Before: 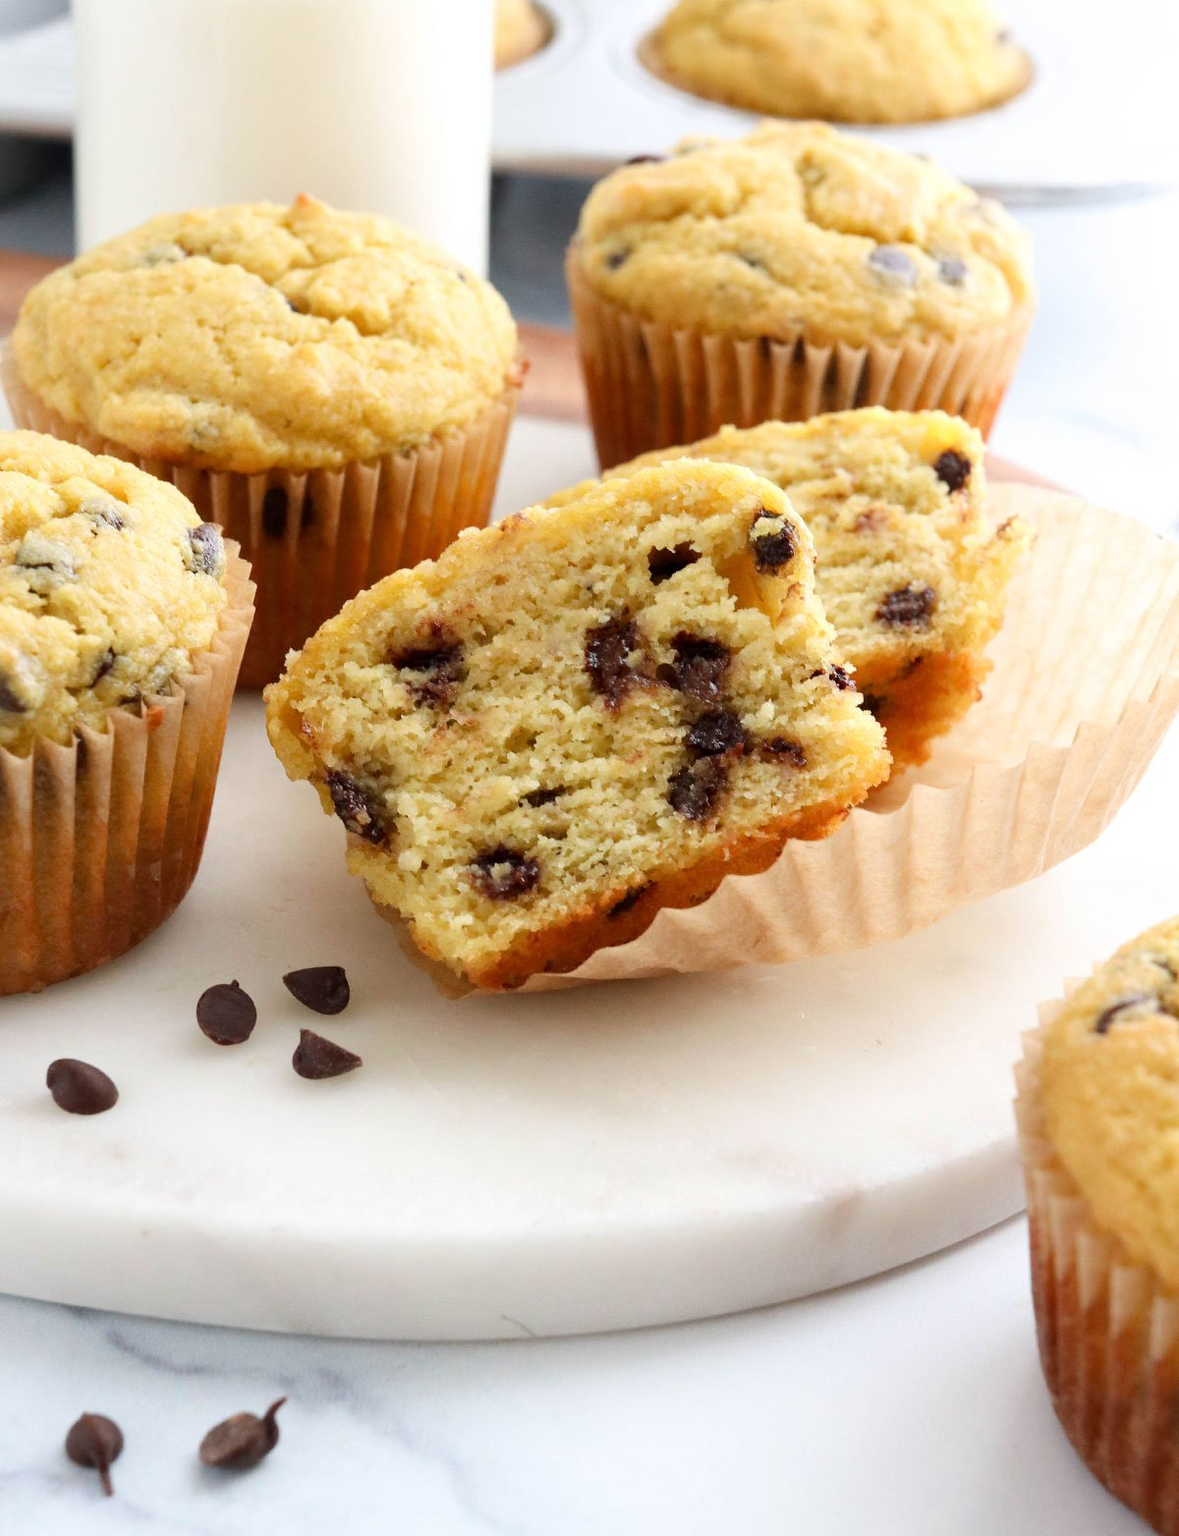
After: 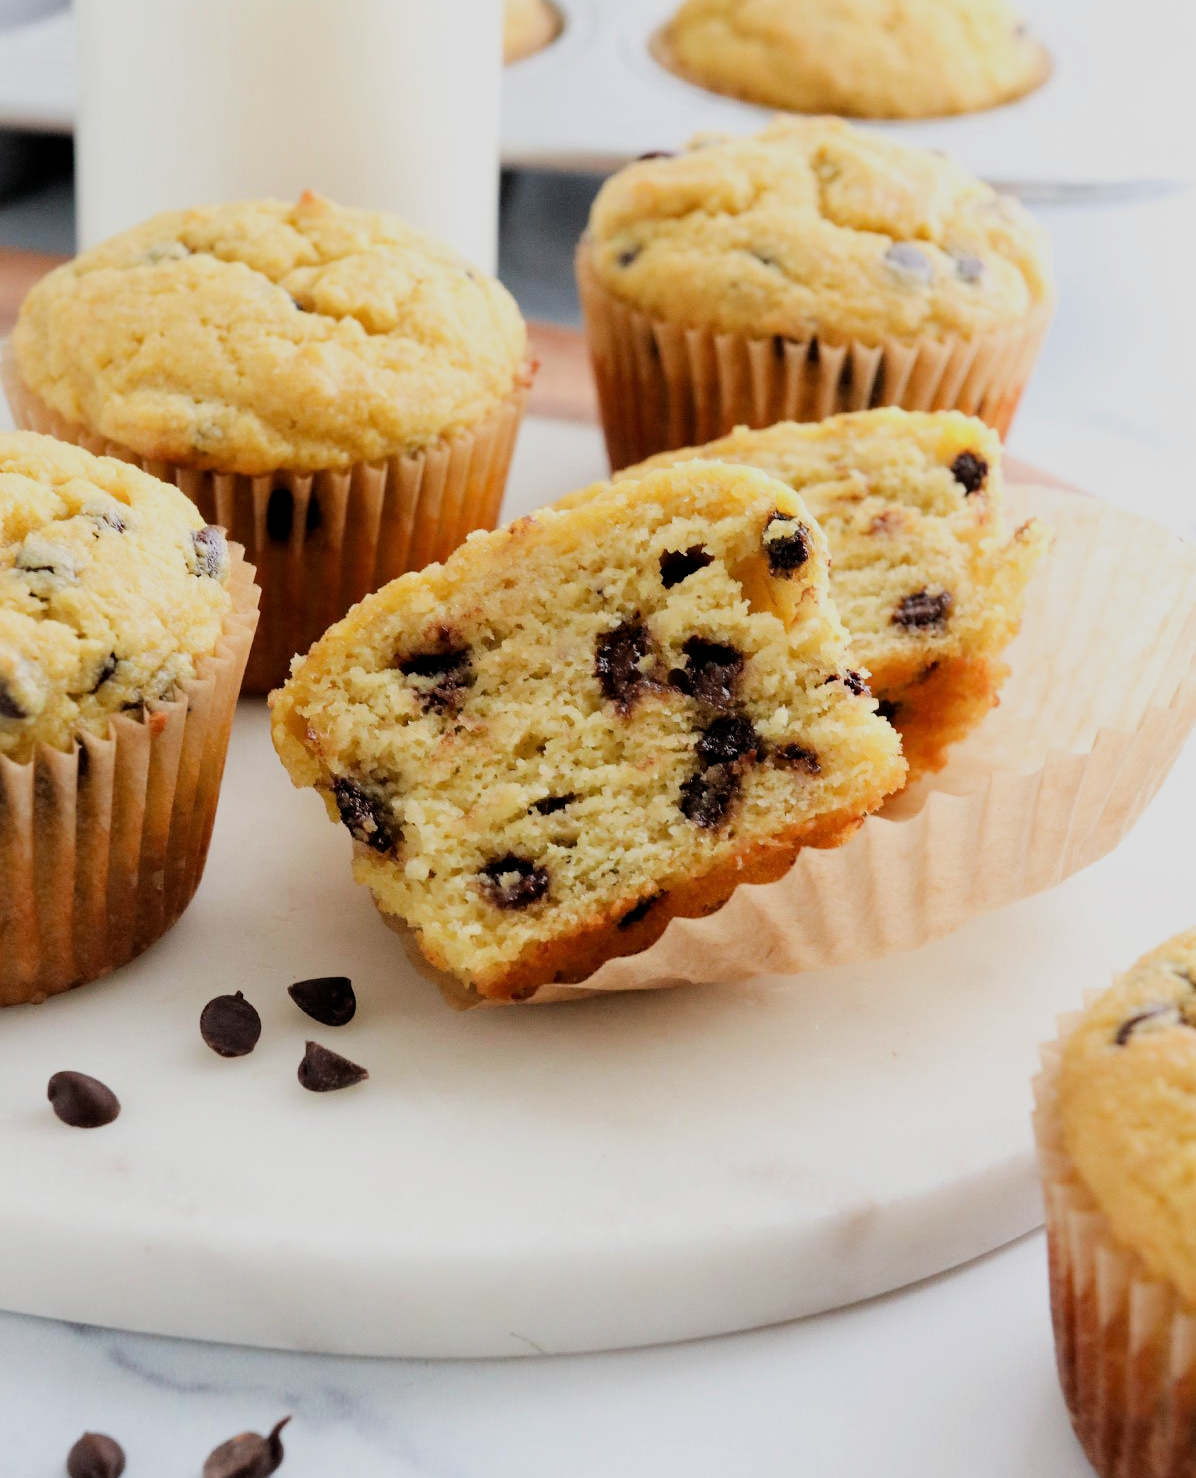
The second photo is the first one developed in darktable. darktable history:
filmic rgb: black relative exposure -5 EV, hardness 2.88, contrast 1.1
crop: top 0.448%, right 0.264%, bottom 5.045%
